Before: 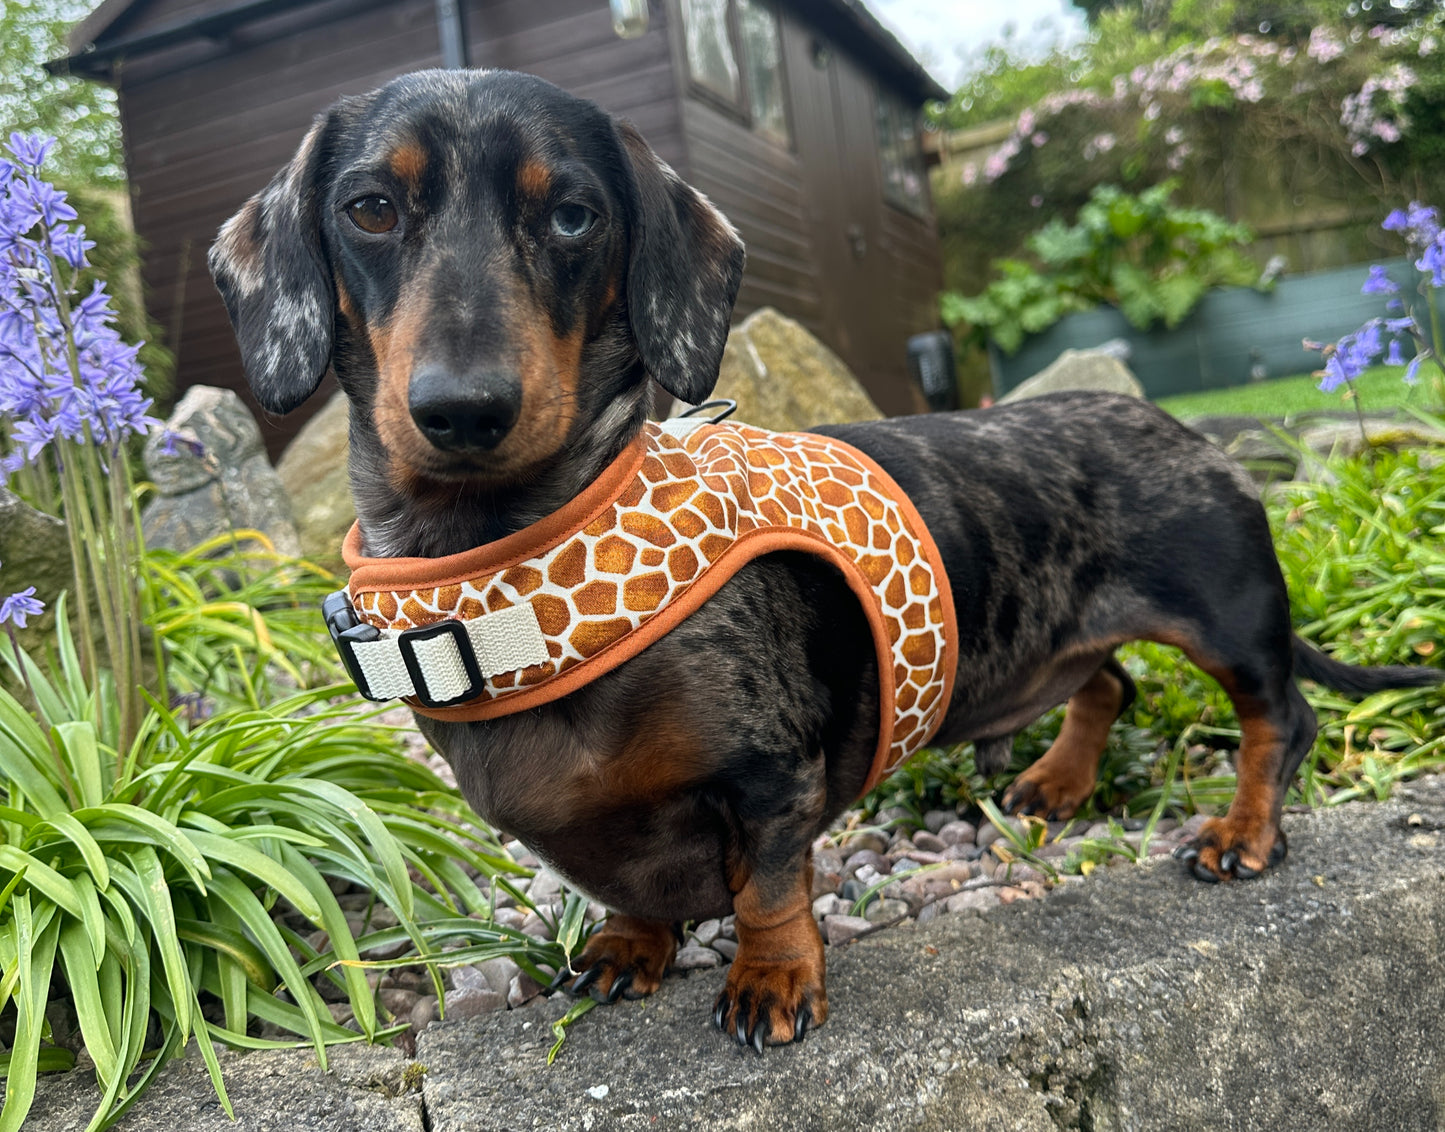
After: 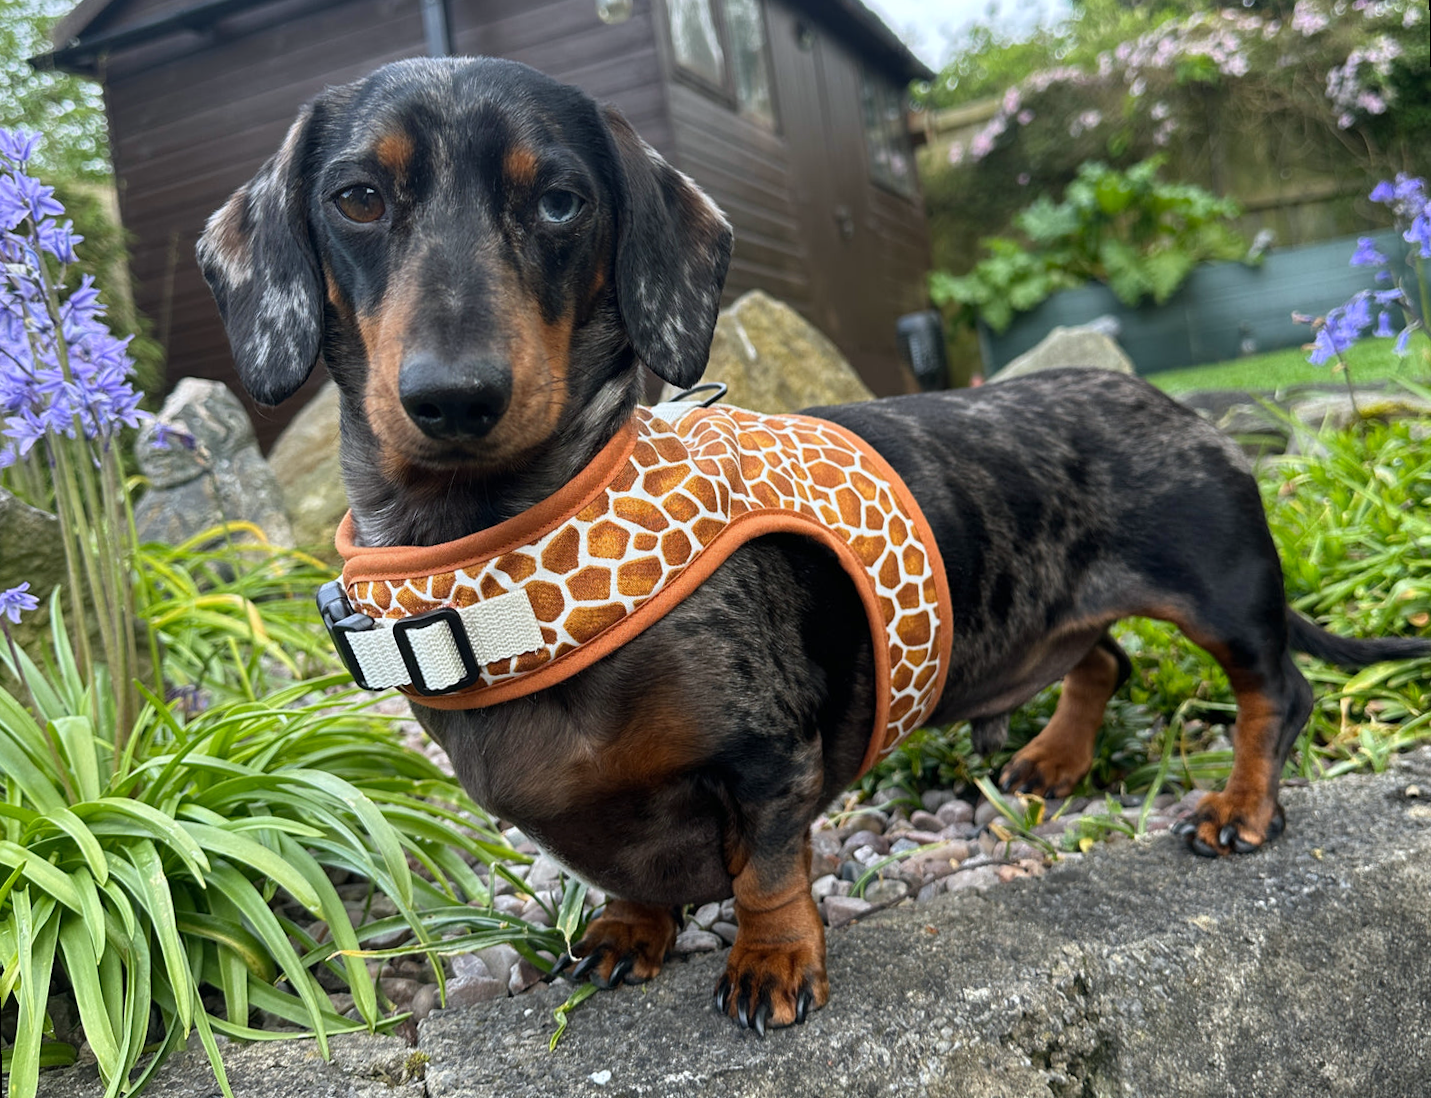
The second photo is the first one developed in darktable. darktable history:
rotate and perspective: rotation -1°, crop left 0.011, crop right 0.989, crop top 0.025, crop bottom 0.975
white balance: red 0.98, blue 1.034
tone equalizer: on, module defaults
